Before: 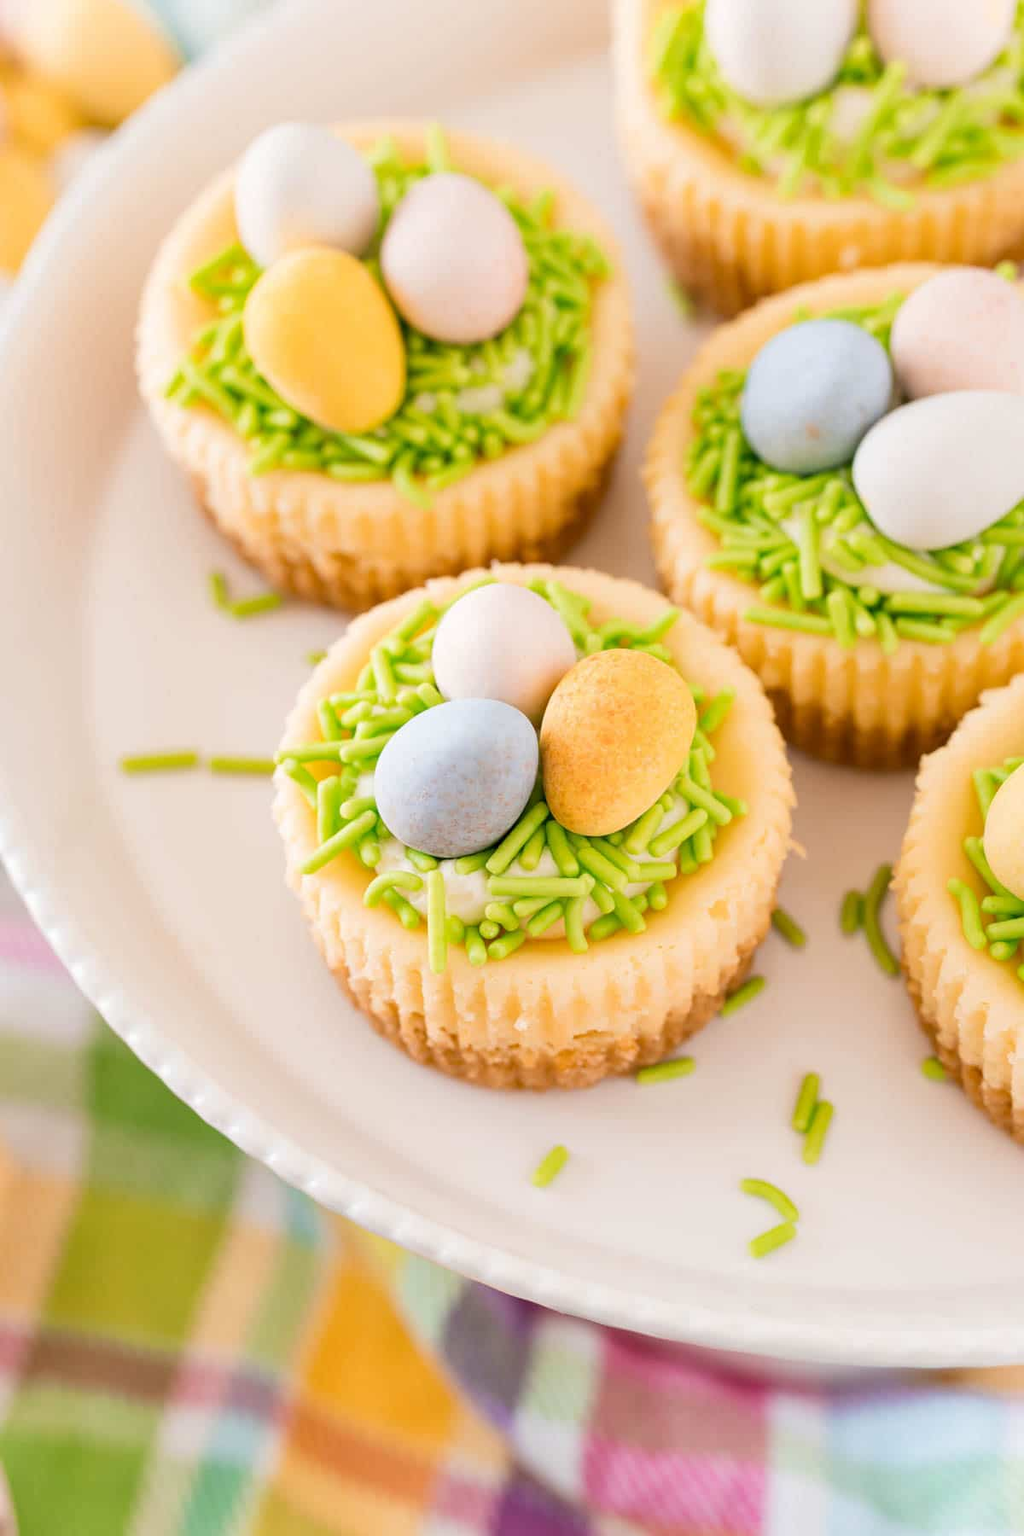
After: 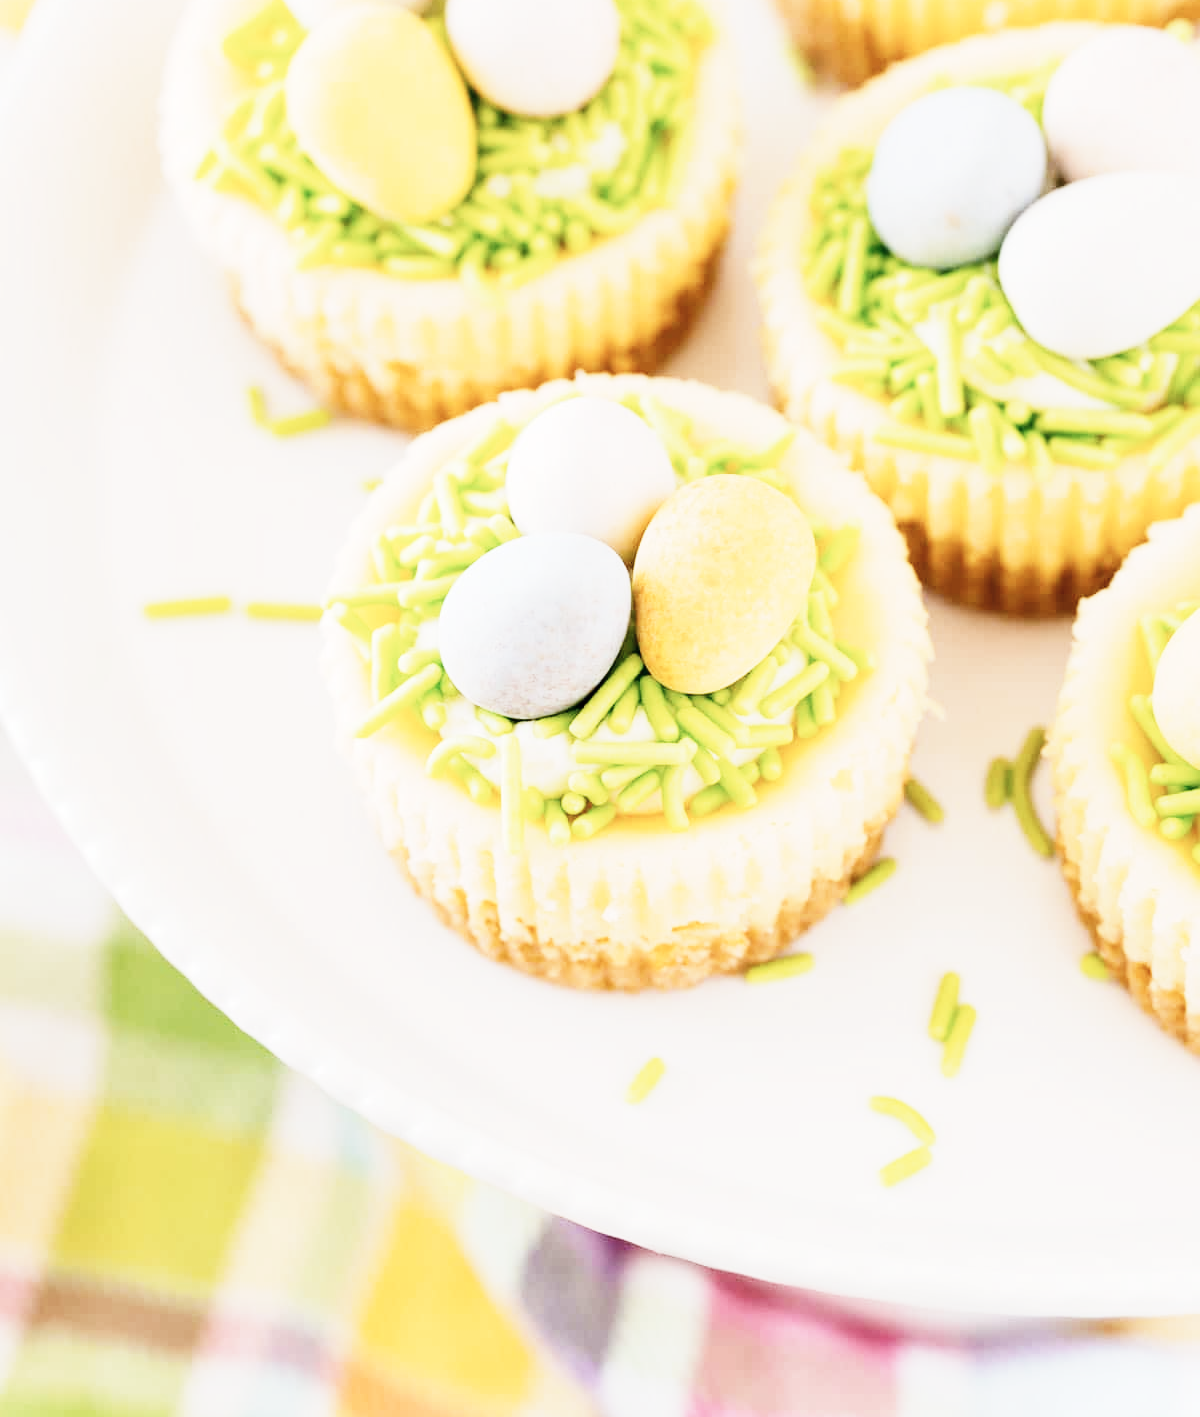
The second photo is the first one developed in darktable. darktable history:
base curve: curves: ch0 [(0, 0) (0, 0.001) (0.001, 0.001) (0.004, 0.002) (0.007, 0.004) (0.015, 0.013) (0.033, 0.045) (0.052, 0.096) (0.075, 0.17) (0.099, 0.241) (0.163, 0.42) (0.219, 0.55) (0.259, 0.616) (0.327, 0.722) (0.365, 0.765) (0.522, 0.873) (0.547, 0.881) (0.689, 0.919) (0.826, 0.952) (1, 1)], preserve colors none
contrast brightness saturation: contrast 0.096, saturation -0.303
crop and rotate: top 15.905%, bottom 5.336%
